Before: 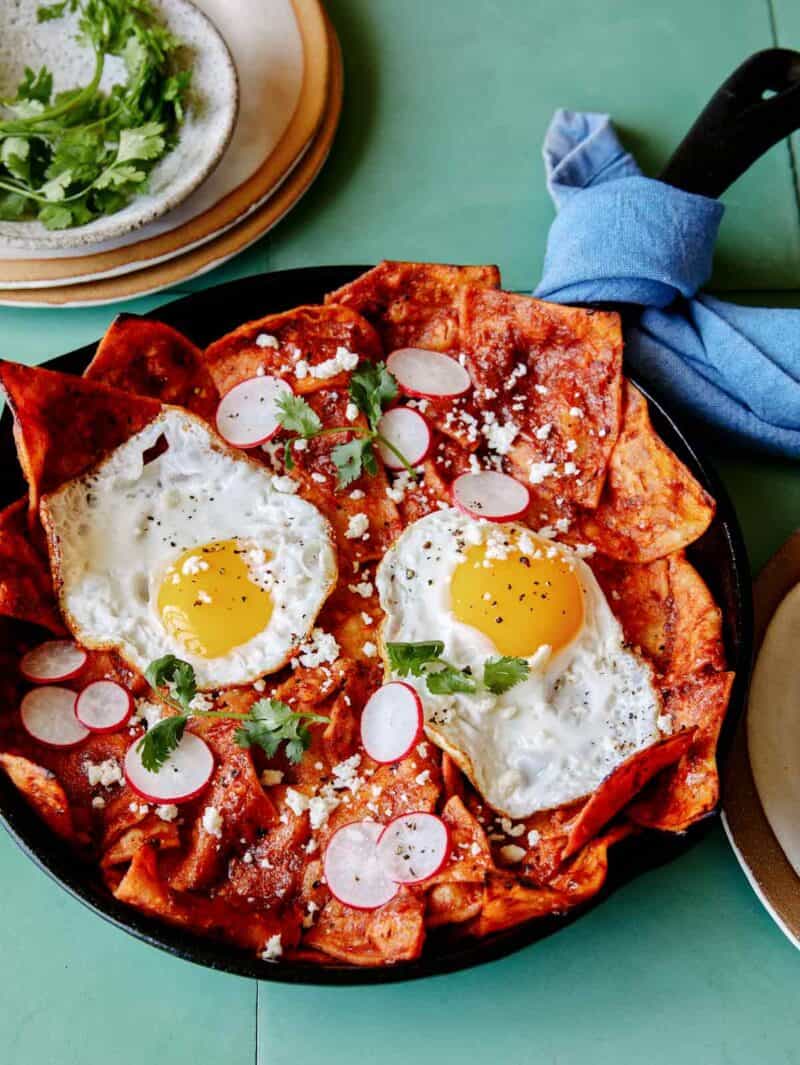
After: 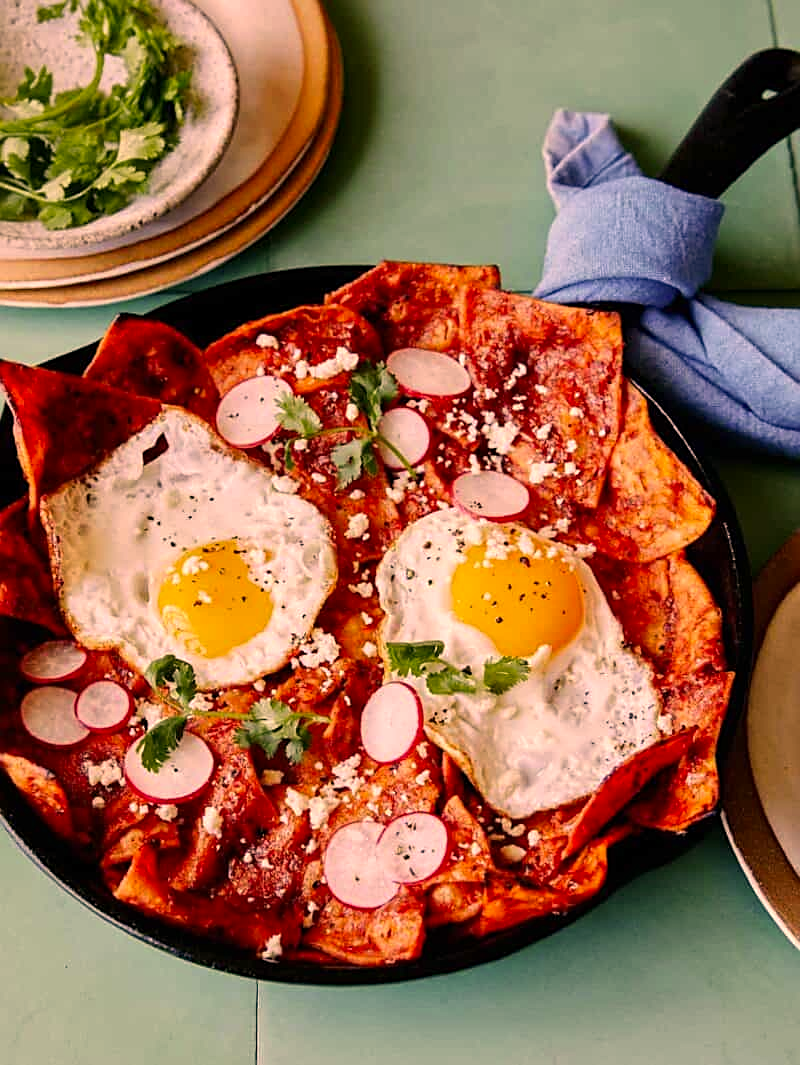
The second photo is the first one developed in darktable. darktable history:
sharpen: on, module defaults
color correction: highlights a* 21.87, highlights b* 21.86
